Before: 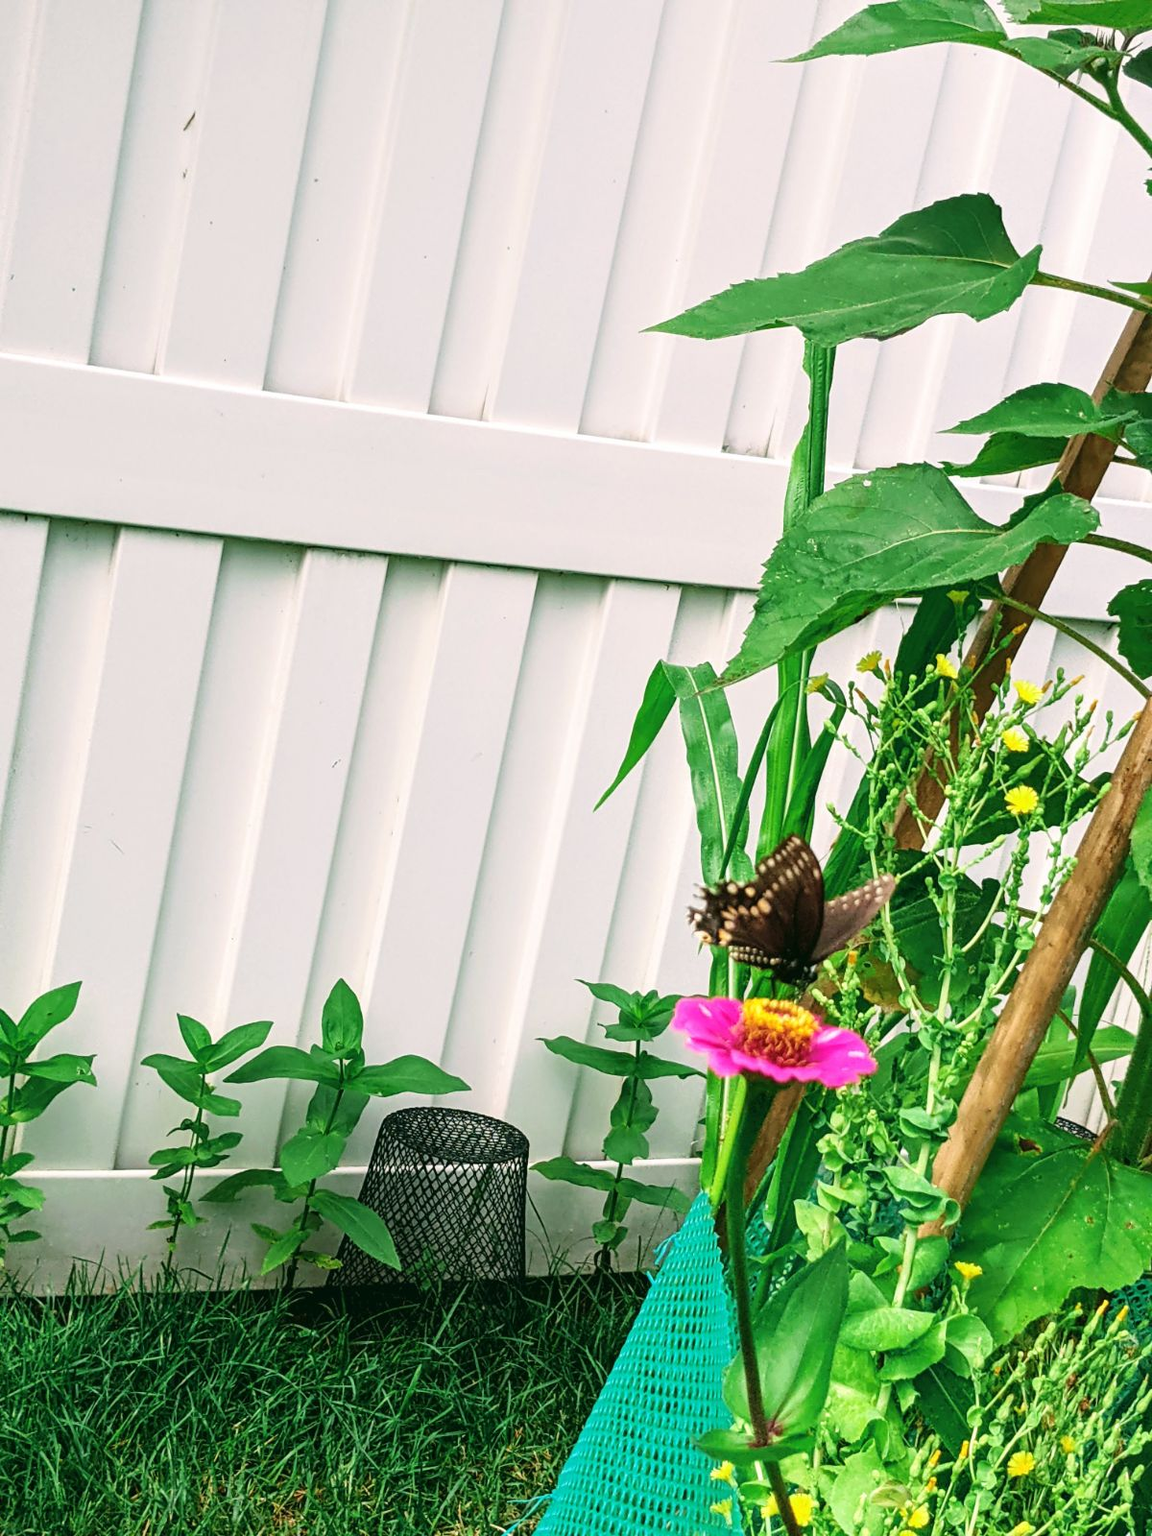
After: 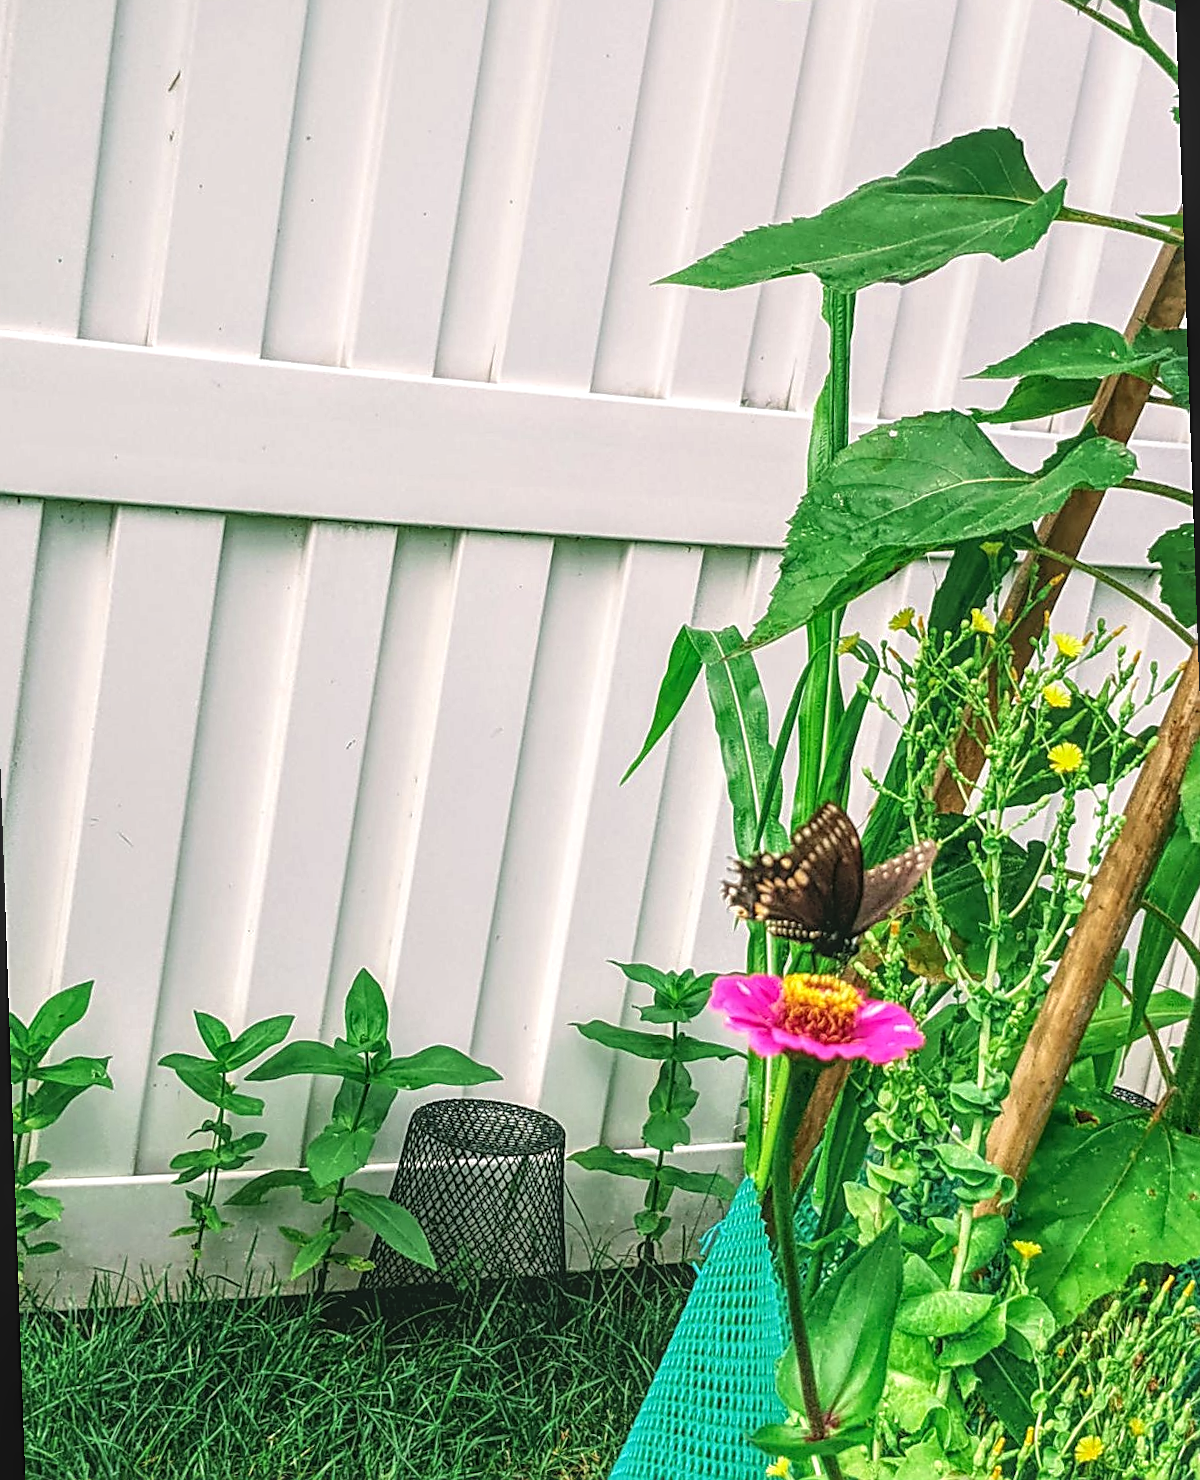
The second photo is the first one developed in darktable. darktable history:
rotate and perspective: rotation -2°, crop left 0.022, crop right 0.978, crop top 0.049, crop bottom 0.951
sharpen: on, module defaults
local contrast: highlights 74%, shadows 55%, detail 176%, midtone range 0.207
